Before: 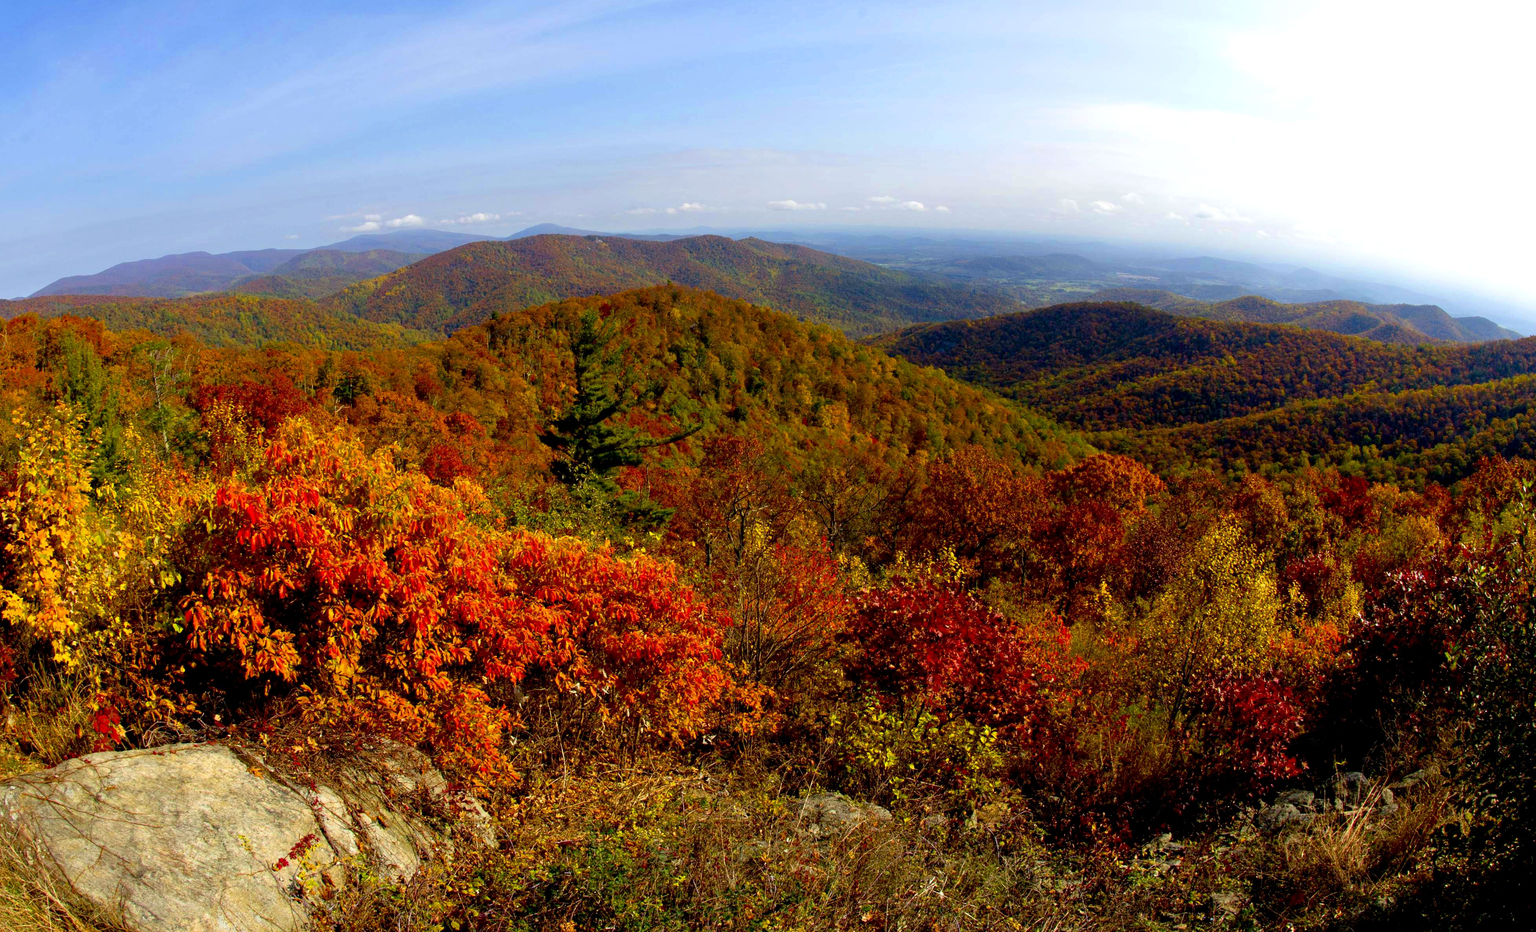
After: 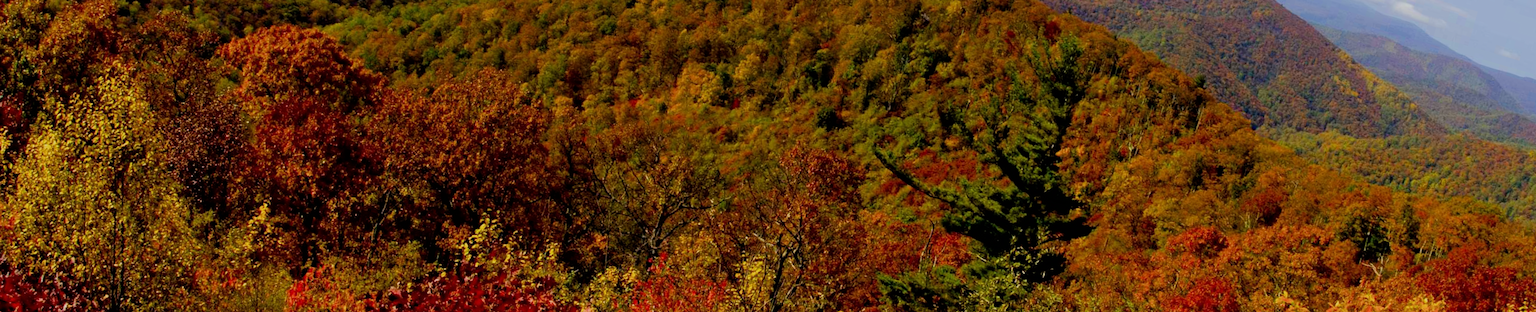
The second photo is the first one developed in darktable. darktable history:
crop and rotate: angle 16.12°, top 30.835%, bottom 35.653%
filmic rgb: black relative exposure -7.65 EV, white relative exposure 4.56 EV, hardness 3.61
